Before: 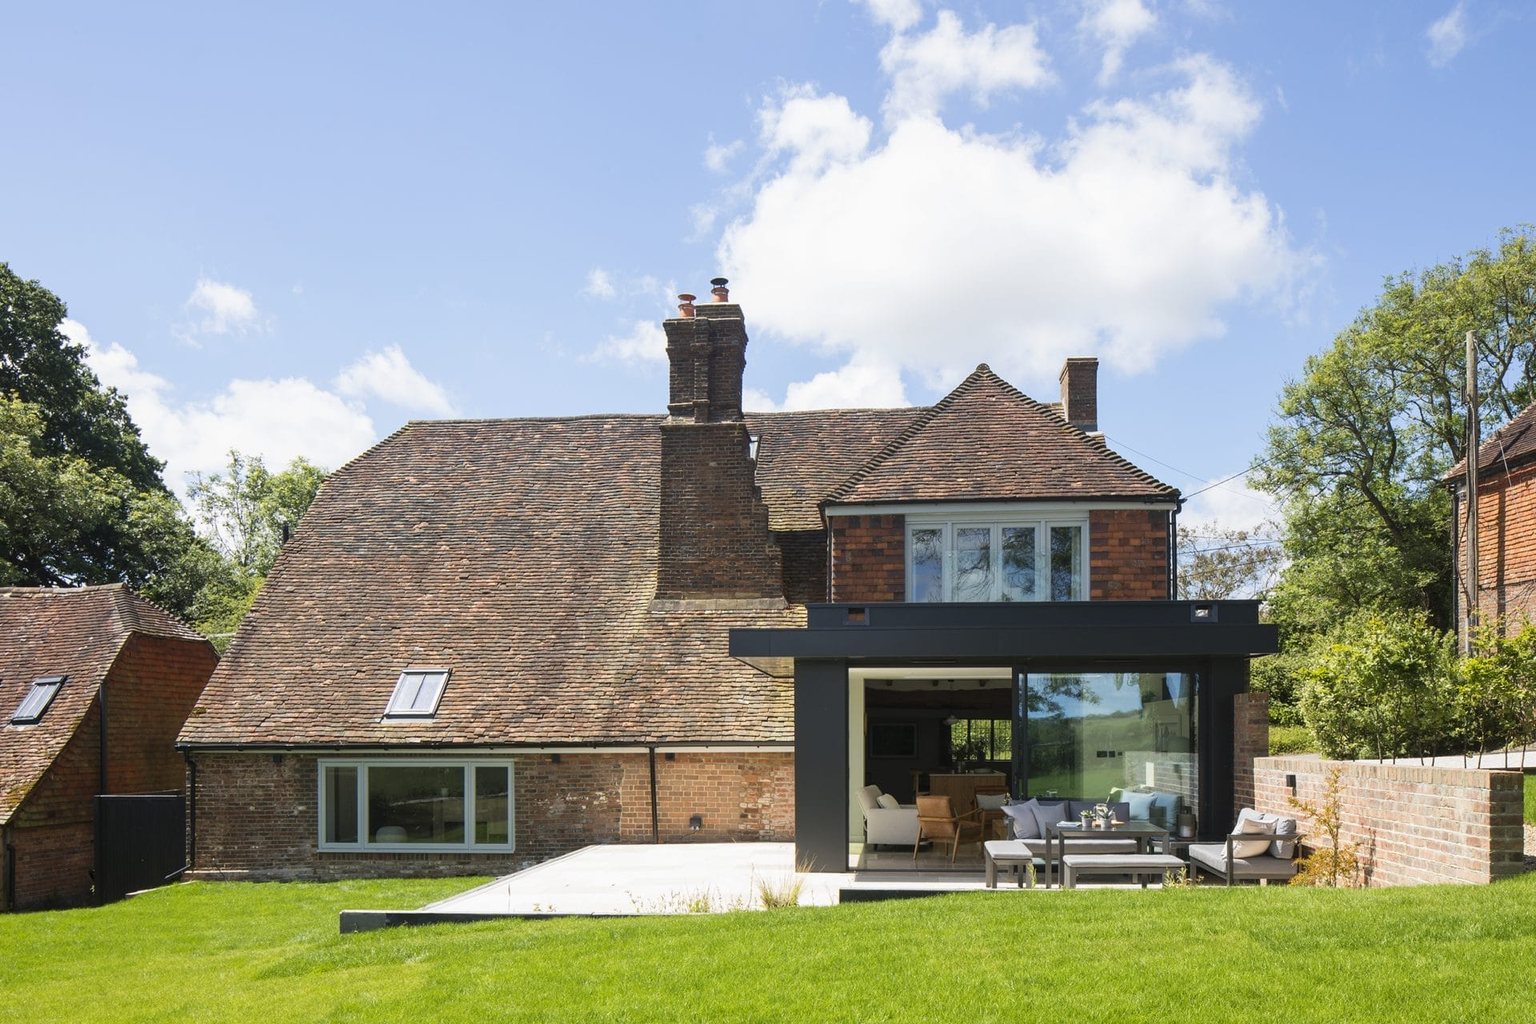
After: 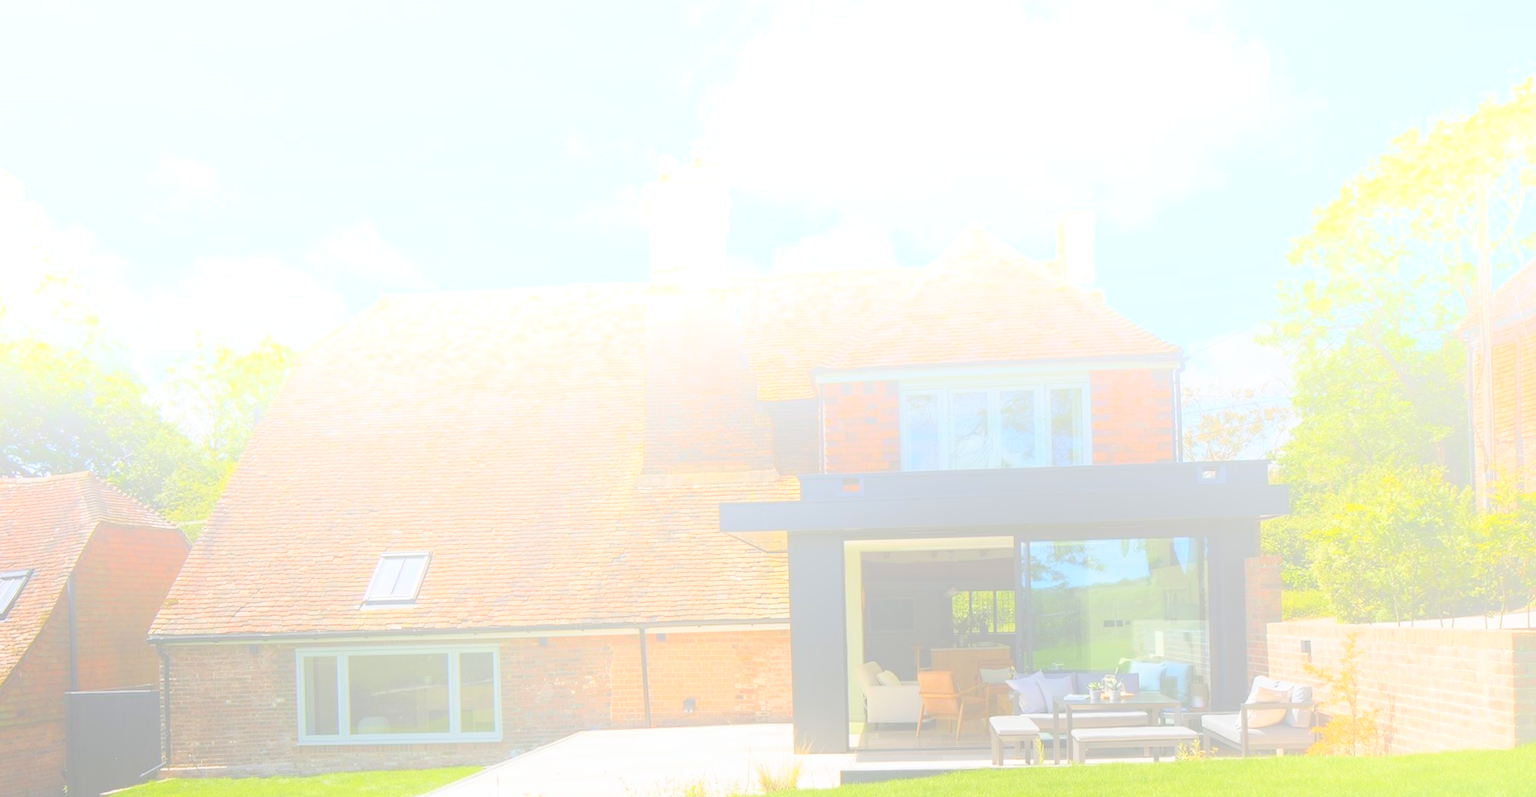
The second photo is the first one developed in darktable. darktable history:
rotate and perspective: rotation -1.42°, crop left 0.016, crop right 0.984, crop top 0.035, crop bottom 0.965
bloom: size 70%, threshold 25%, strength 70%
crop and rotate: left 1.814%, top 12.818%, right 0.25%, bottom 9.225%
